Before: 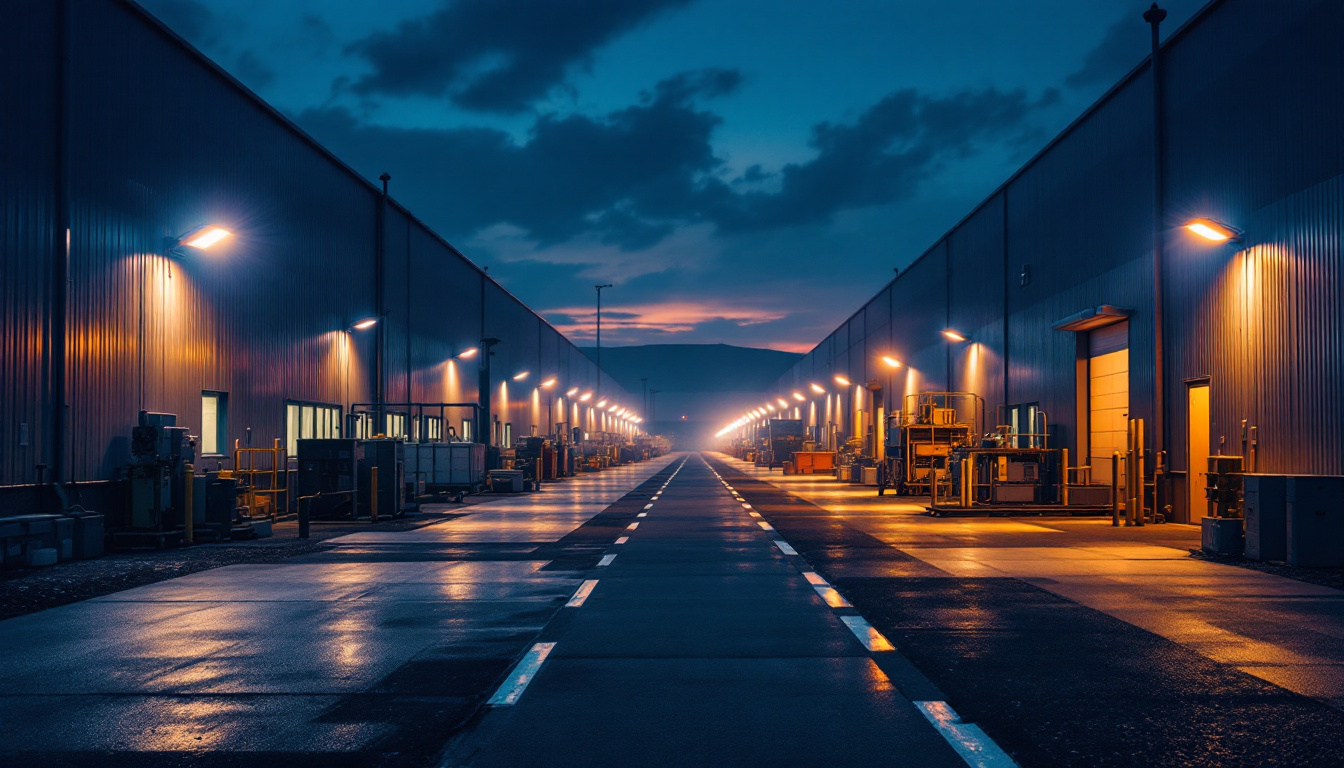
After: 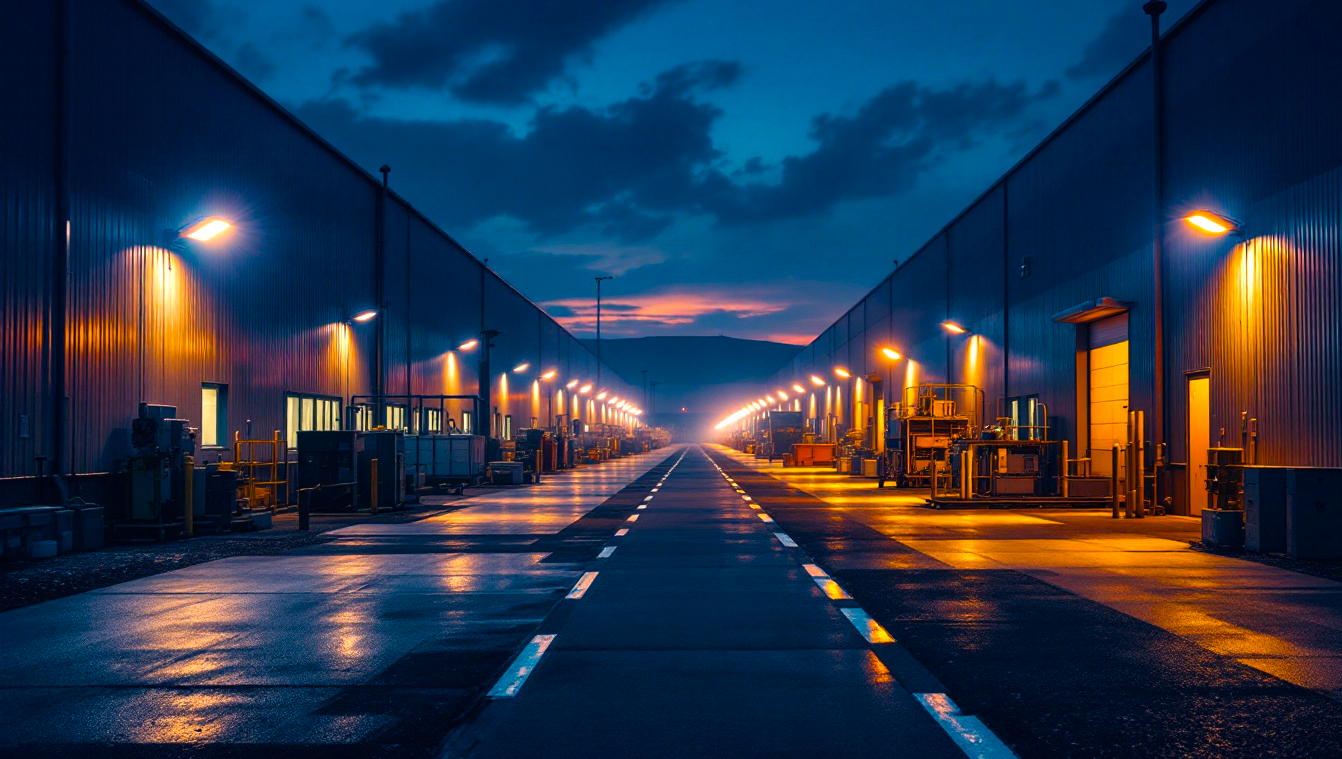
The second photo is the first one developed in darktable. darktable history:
color balance rgb: linear chroma grading › global chroma 9.468%, perceptual saturation grading › global saturation 25.778%, perceptual brilliance grading › highlights 9.738%, perceptual brilliance grading › shadows -4.592%, global vibrance 18.391%
crop: top 1.124%, right 0.091%
